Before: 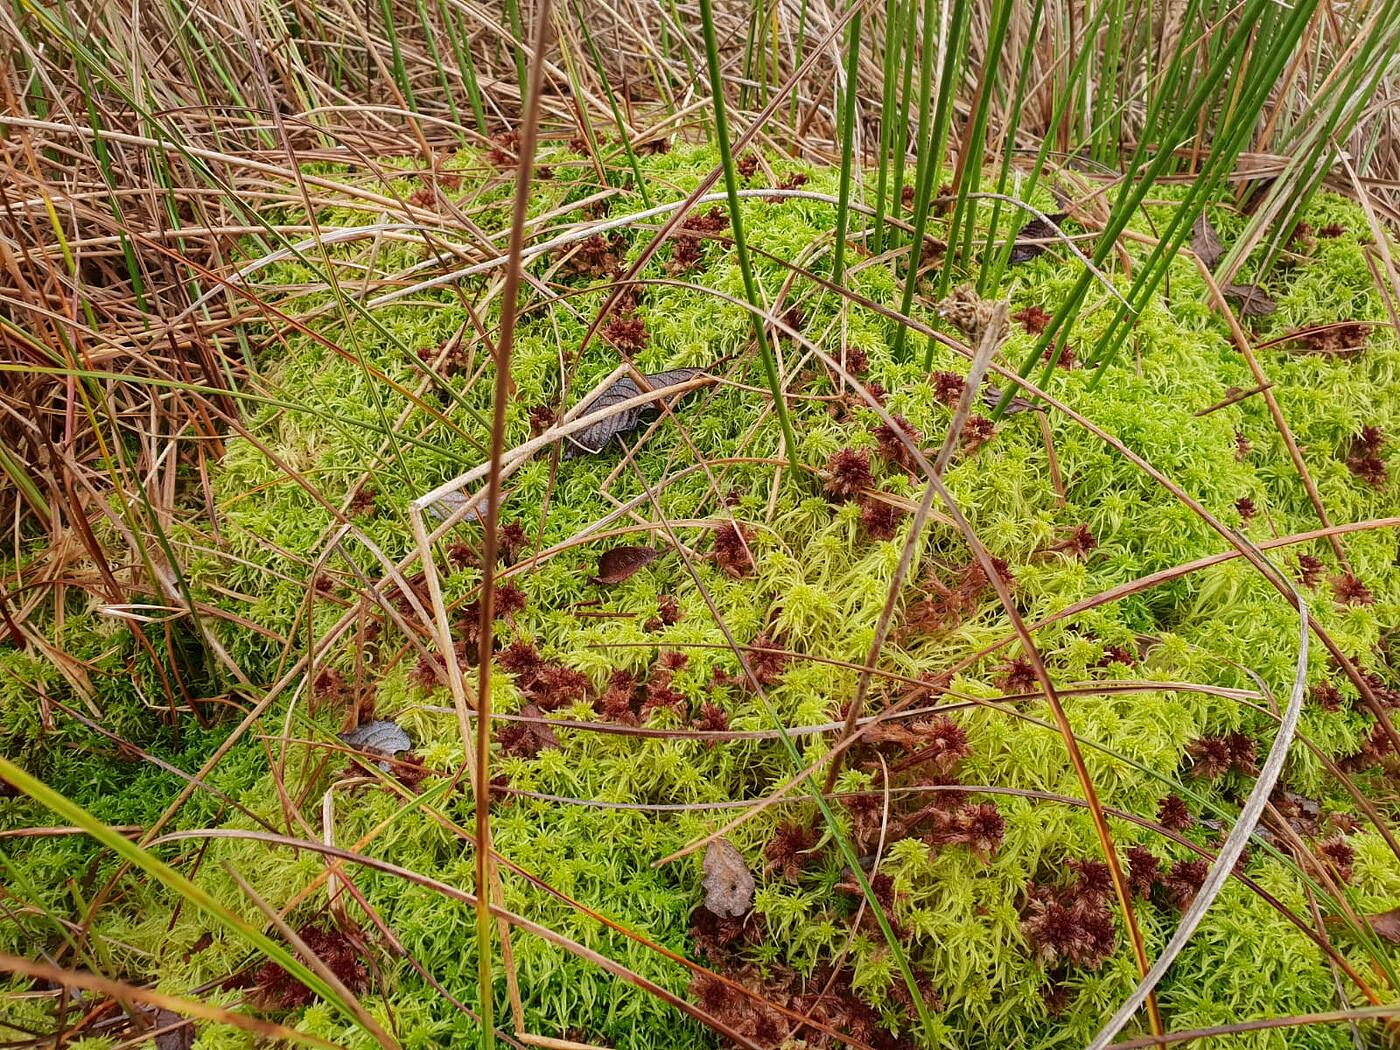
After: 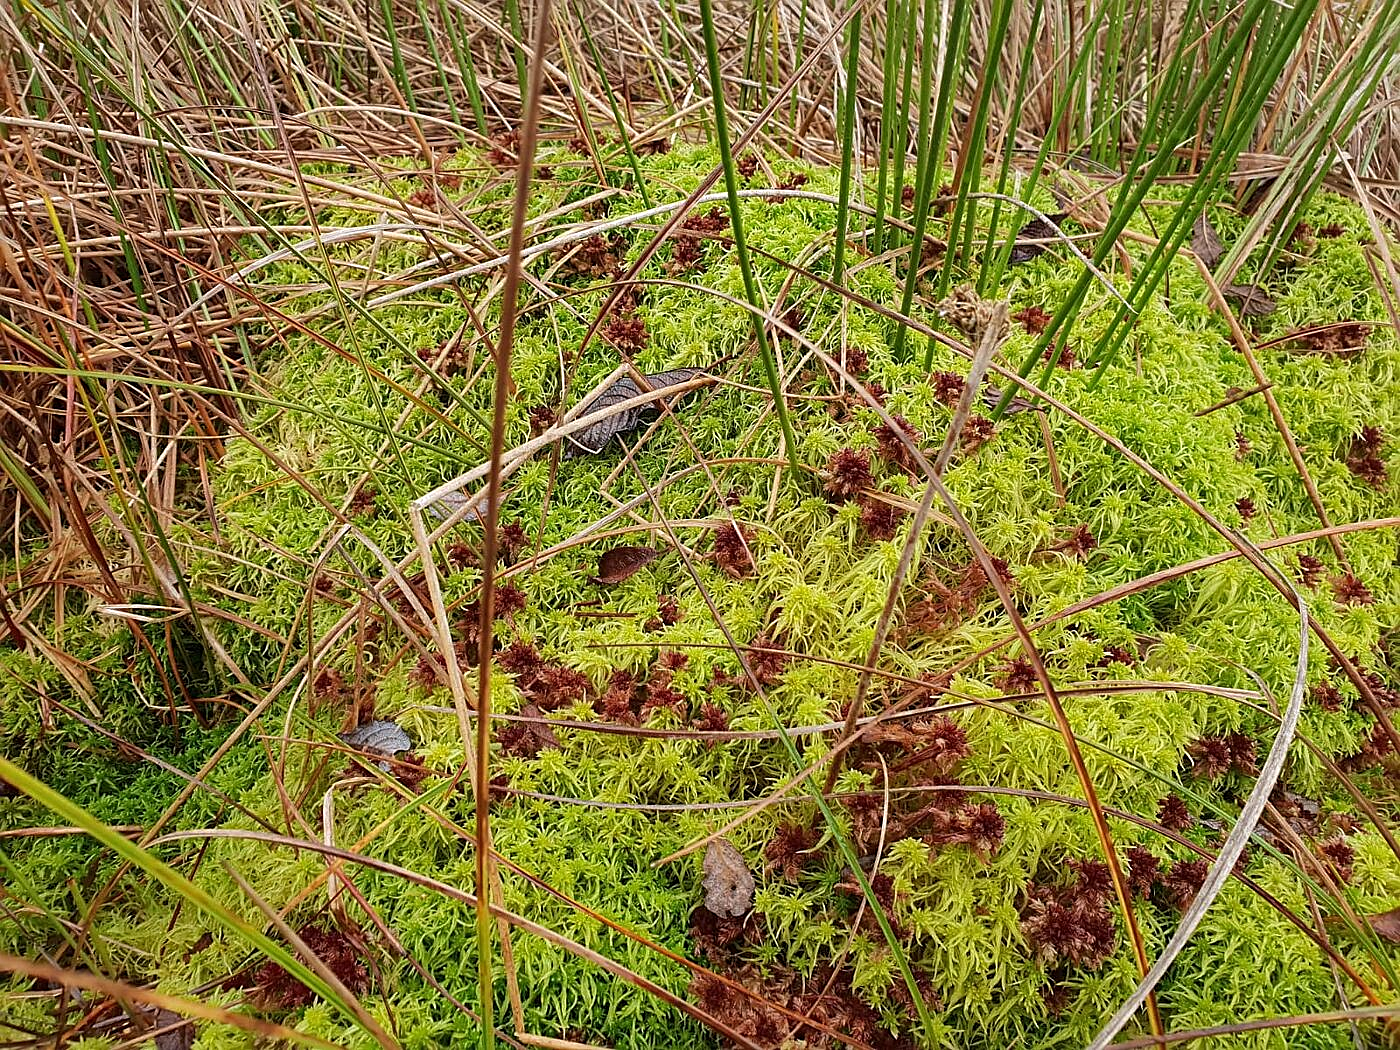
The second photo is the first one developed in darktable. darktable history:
sharpen: on, module defaults
shadows and highlights: shadows 37.27, highlights -28.18, soften with gaussian
